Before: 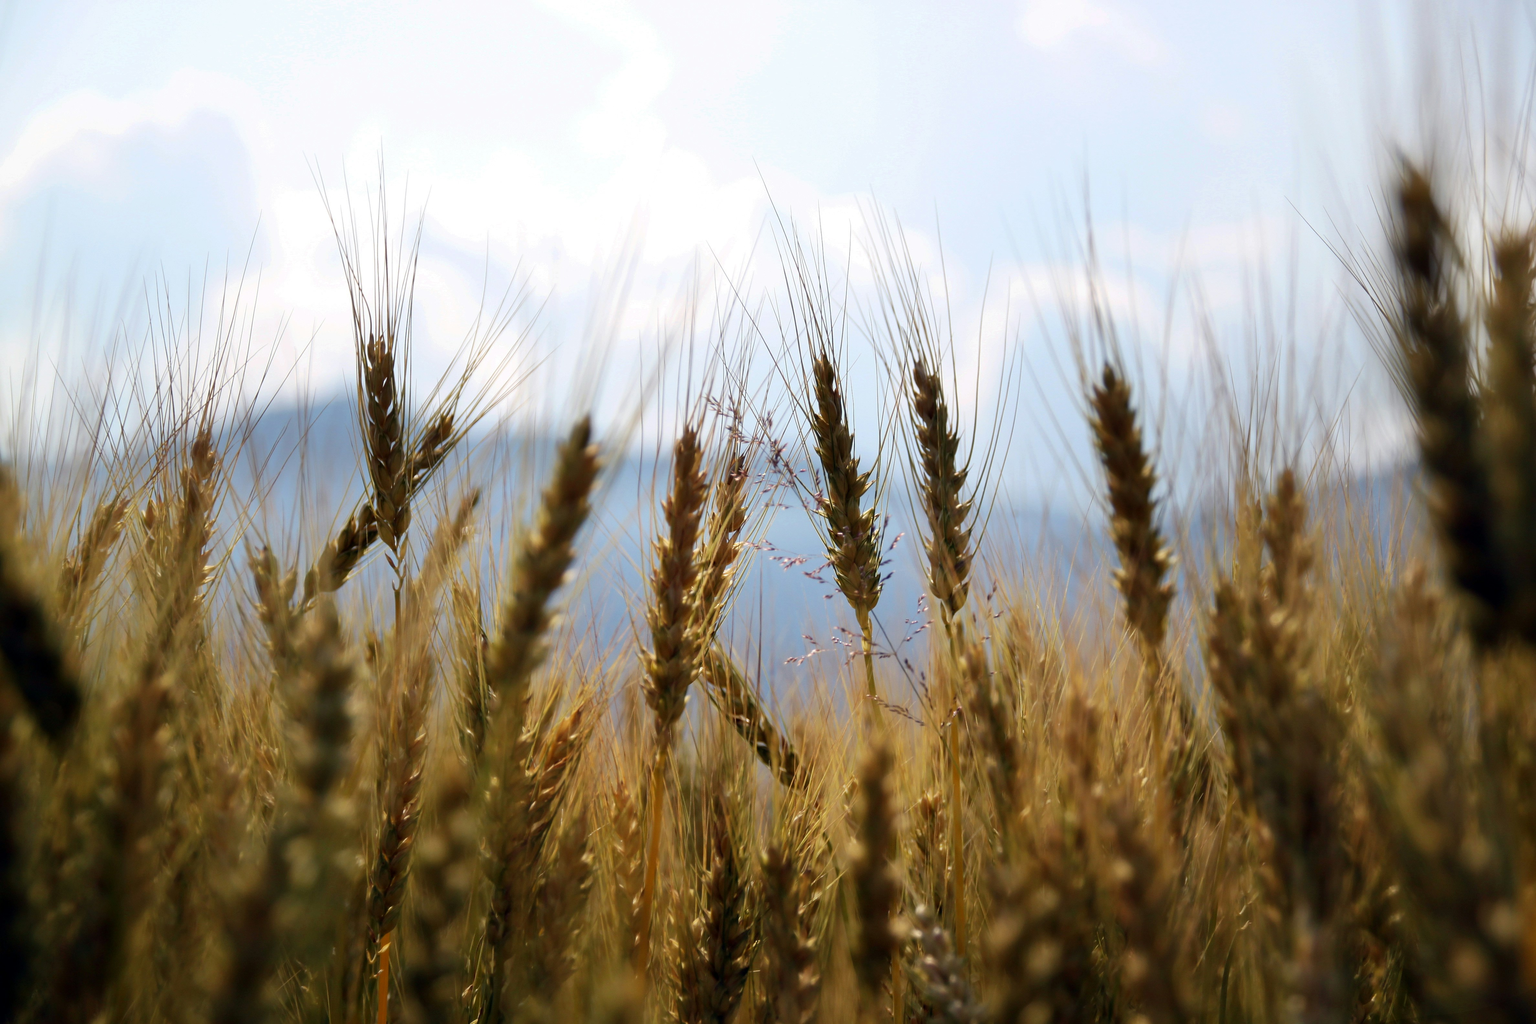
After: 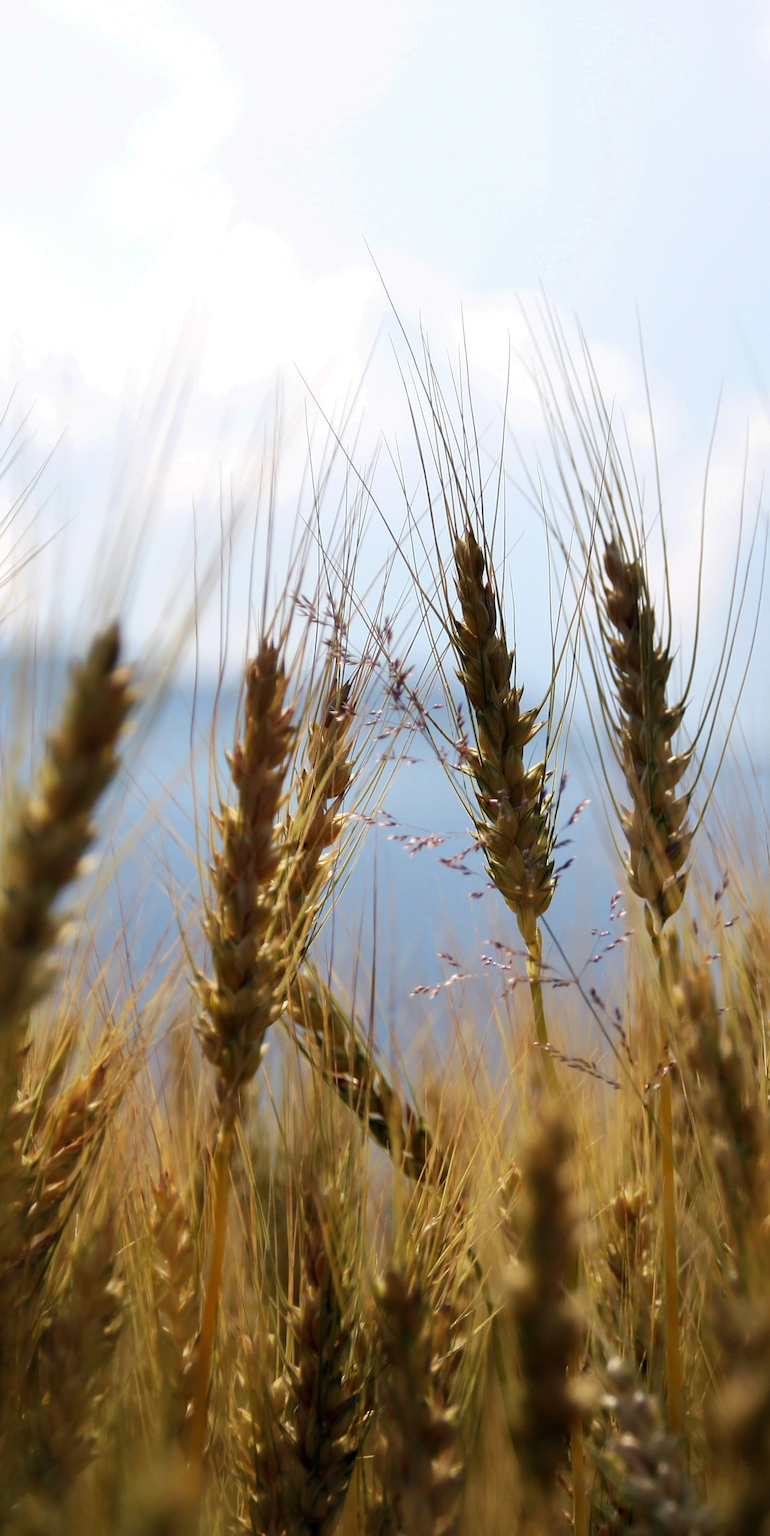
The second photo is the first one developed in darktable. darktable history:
crop: left 33.284%, right 33.247%
